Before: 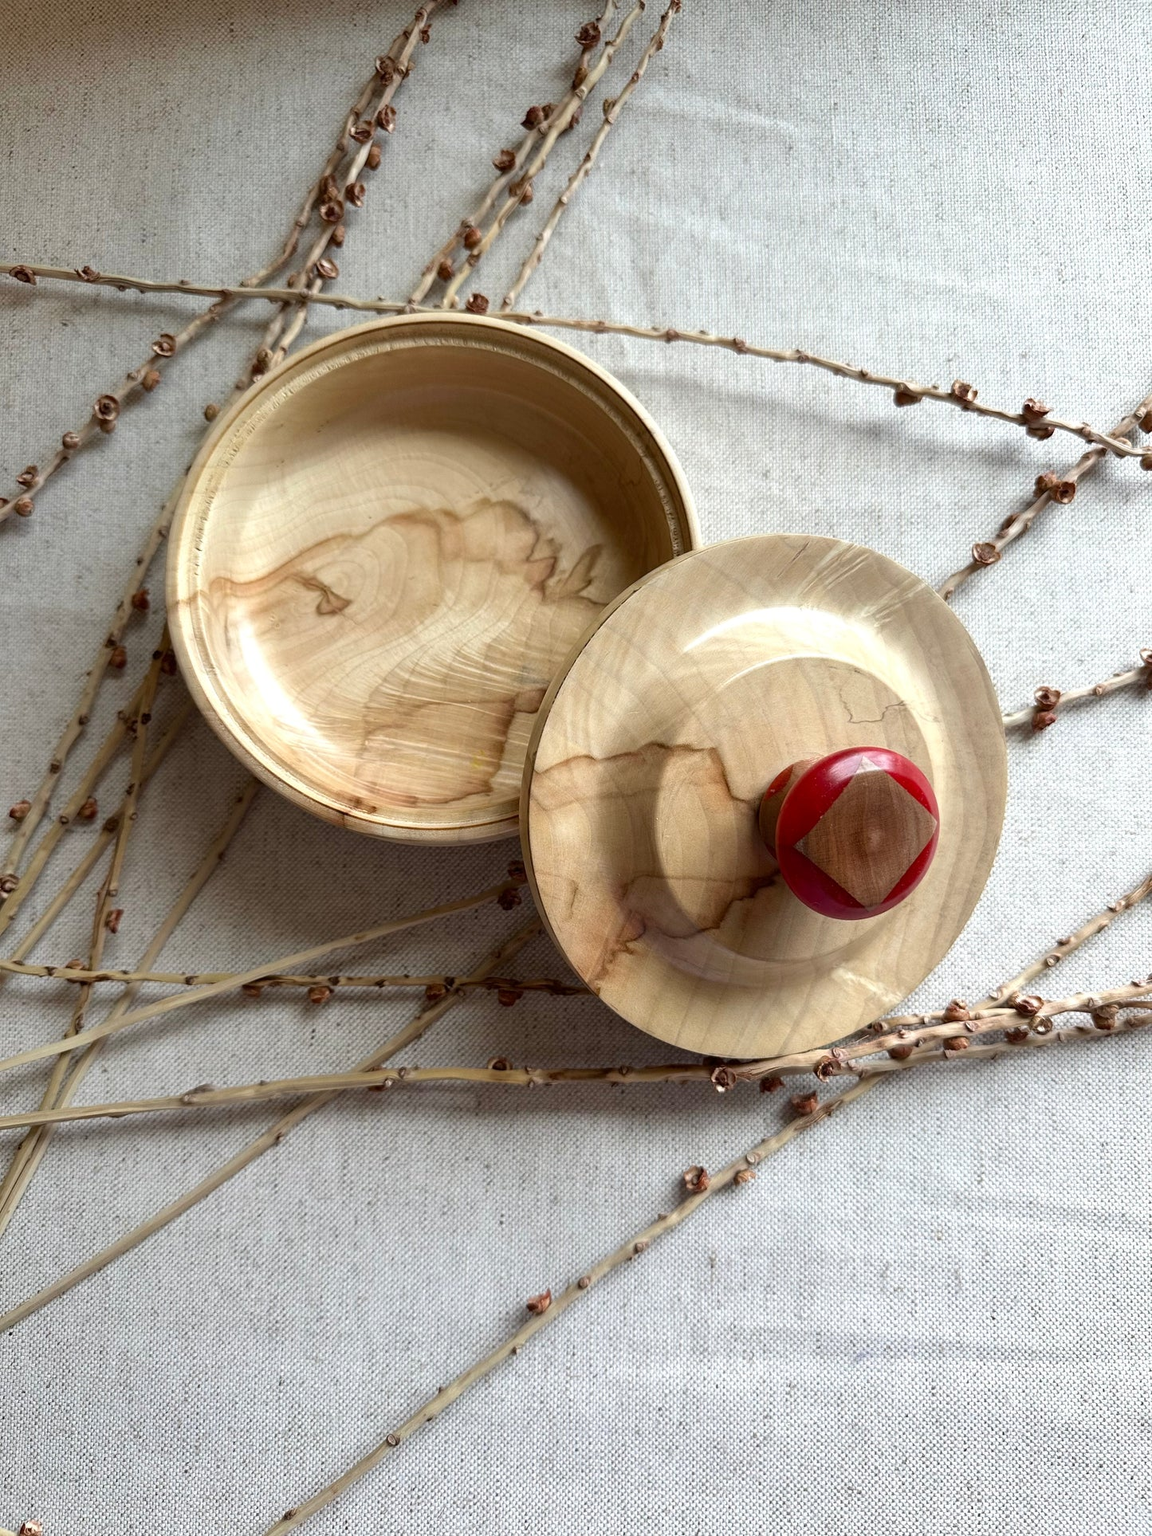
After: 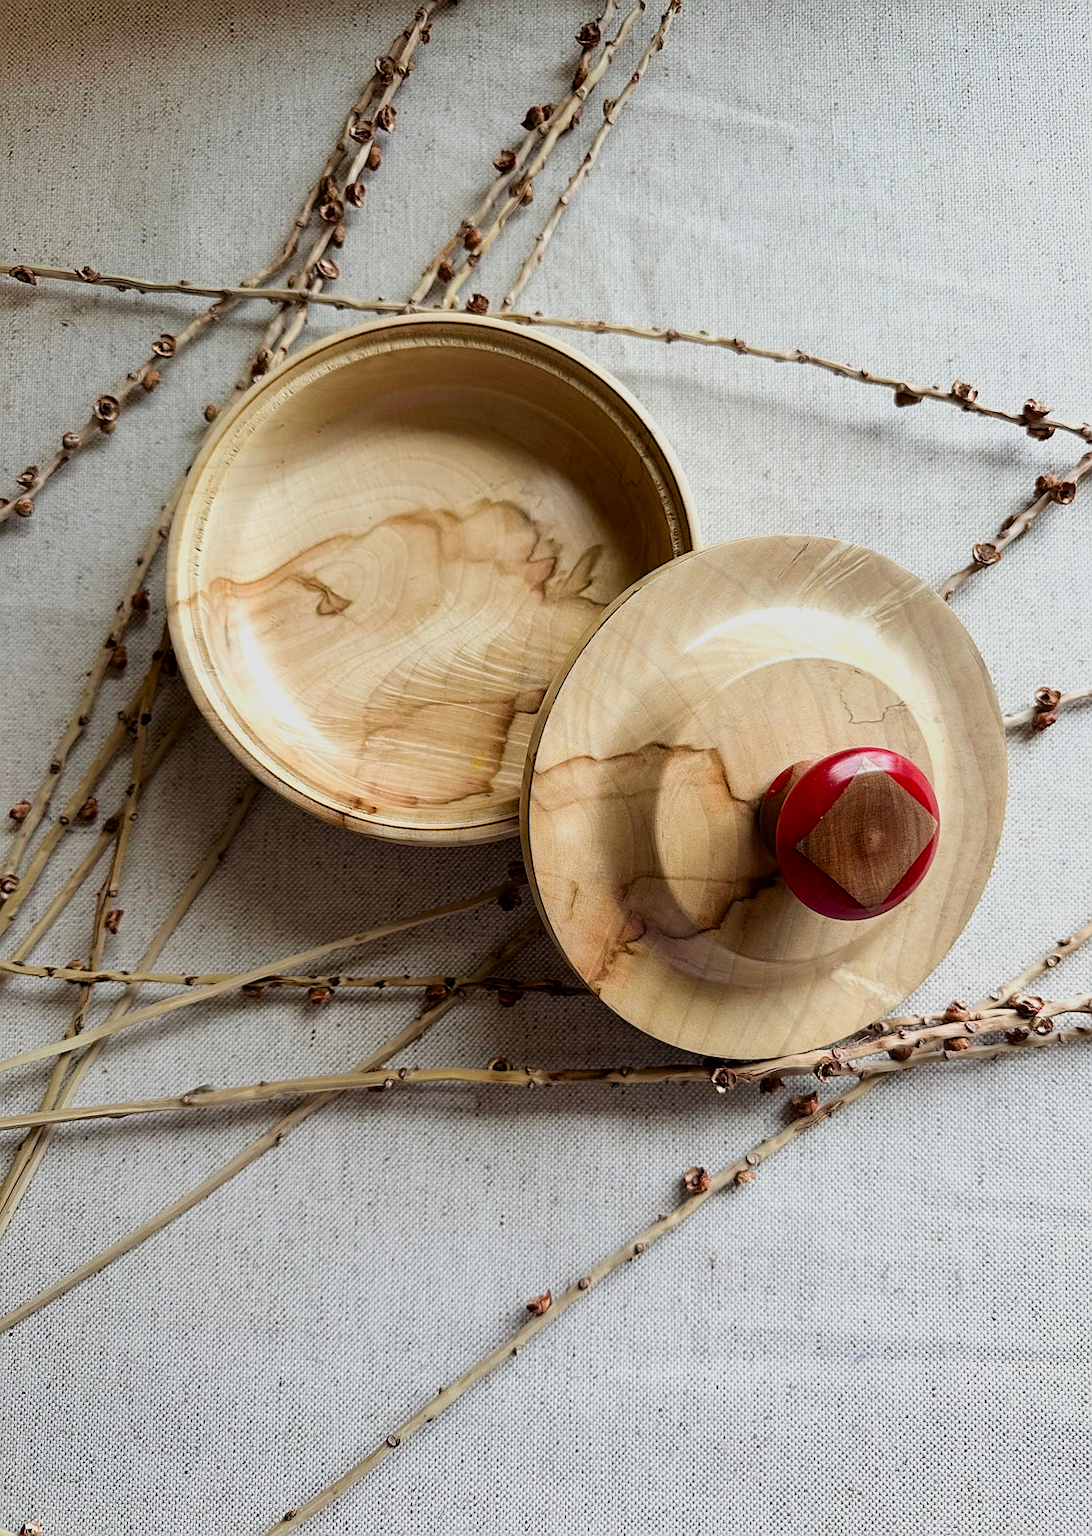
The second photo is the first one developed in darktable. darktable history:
contrast brightness saturation: contrast 0.08, saturation 0.2
crop and rotate: right 5.167%
filmic rgb: black relative exposure -7.65 EV, hardness 4.02, contrast 1.1, highlights saturation mix -30%
sharpen: on, module defaults
